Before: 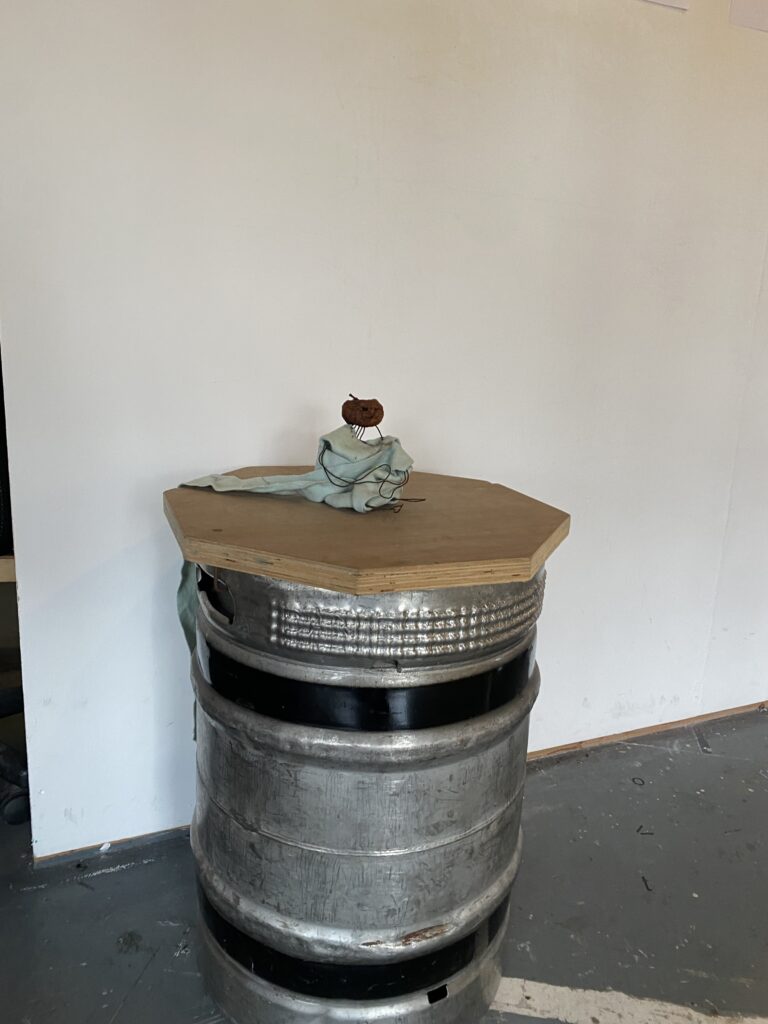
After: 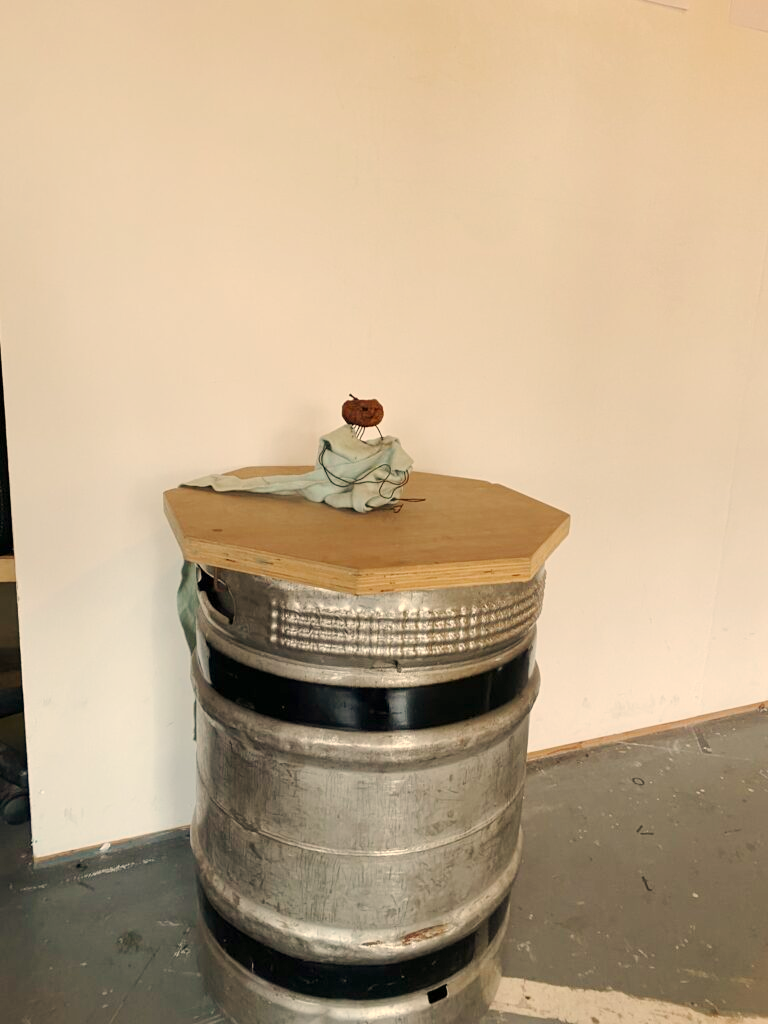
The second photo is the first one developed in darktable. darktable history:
white balance: red 1.138, green 0.996, blue 0.812
base curve: curves: ch0 [(0, 0) (0.158, 0.273) (0.879, 0.895) (1, 1)], preserve colors none
